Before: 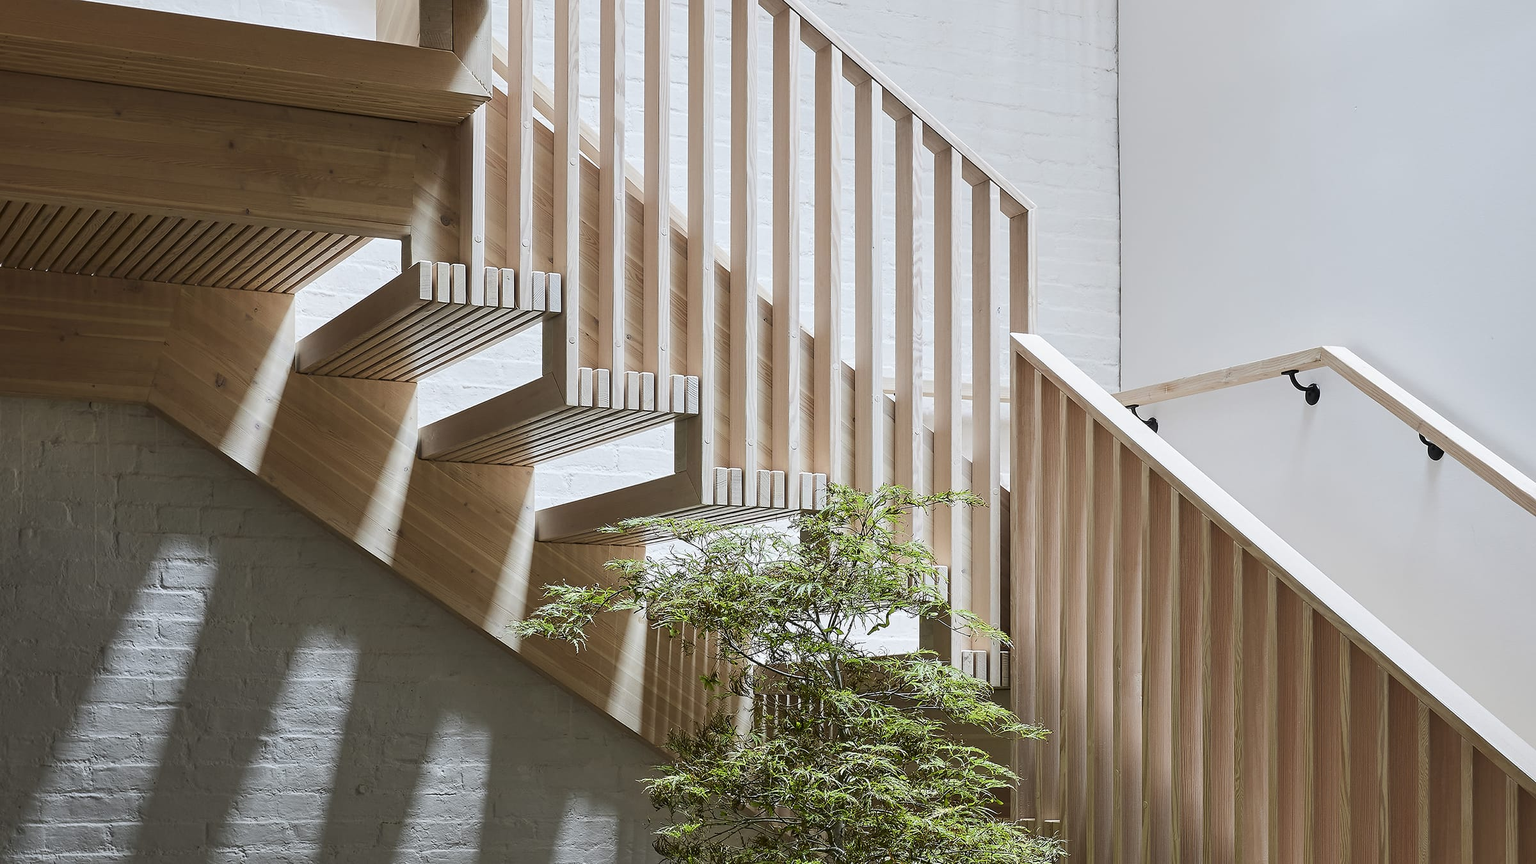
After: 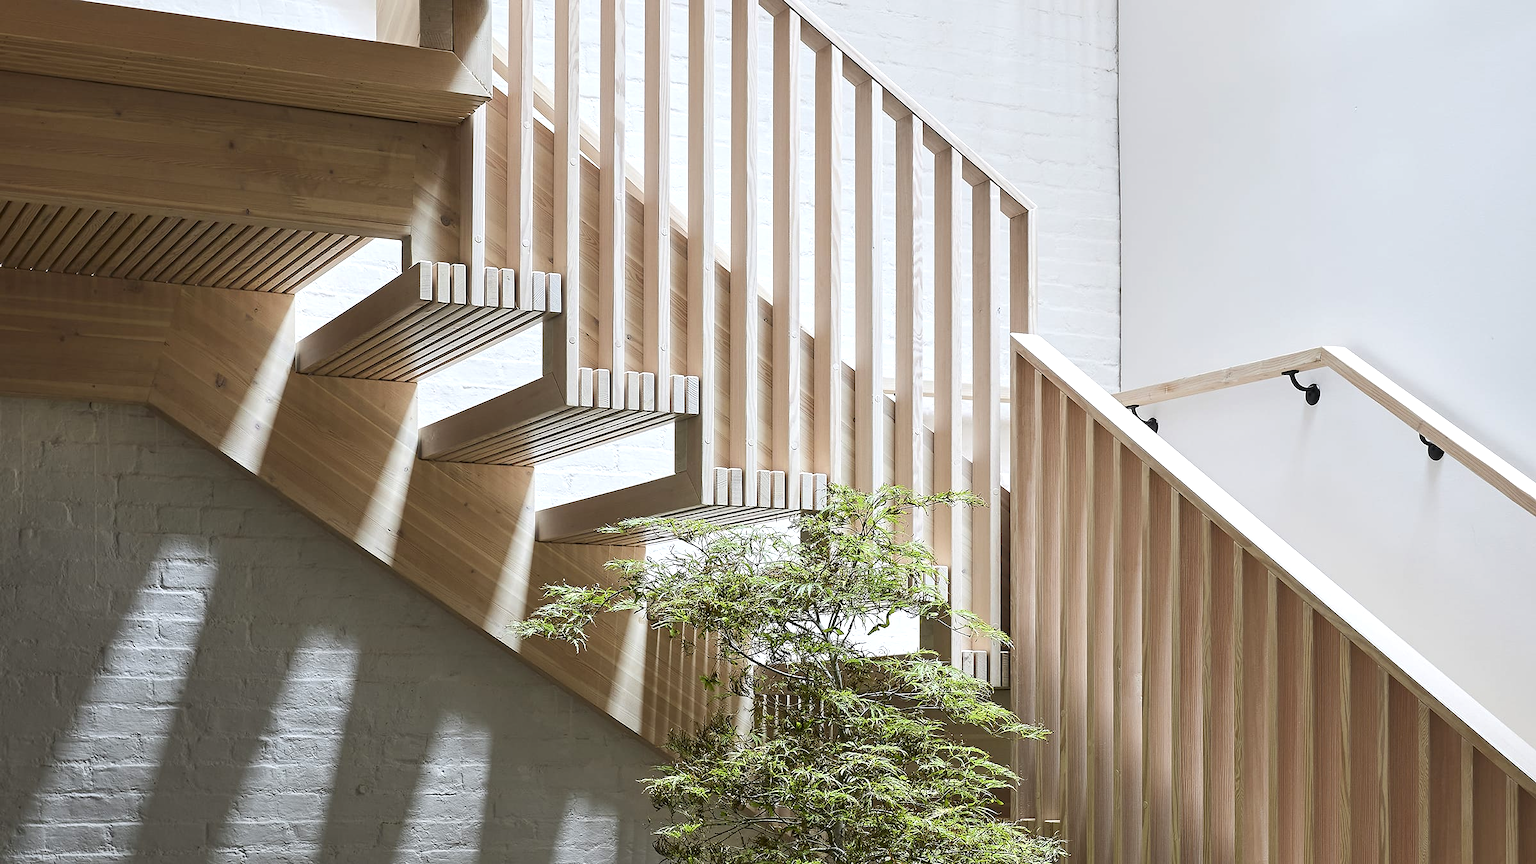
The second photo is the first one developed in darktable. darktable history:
exposure: exposure 0.341 EV, compensate exposure bias true, compensate highlight preservation false
